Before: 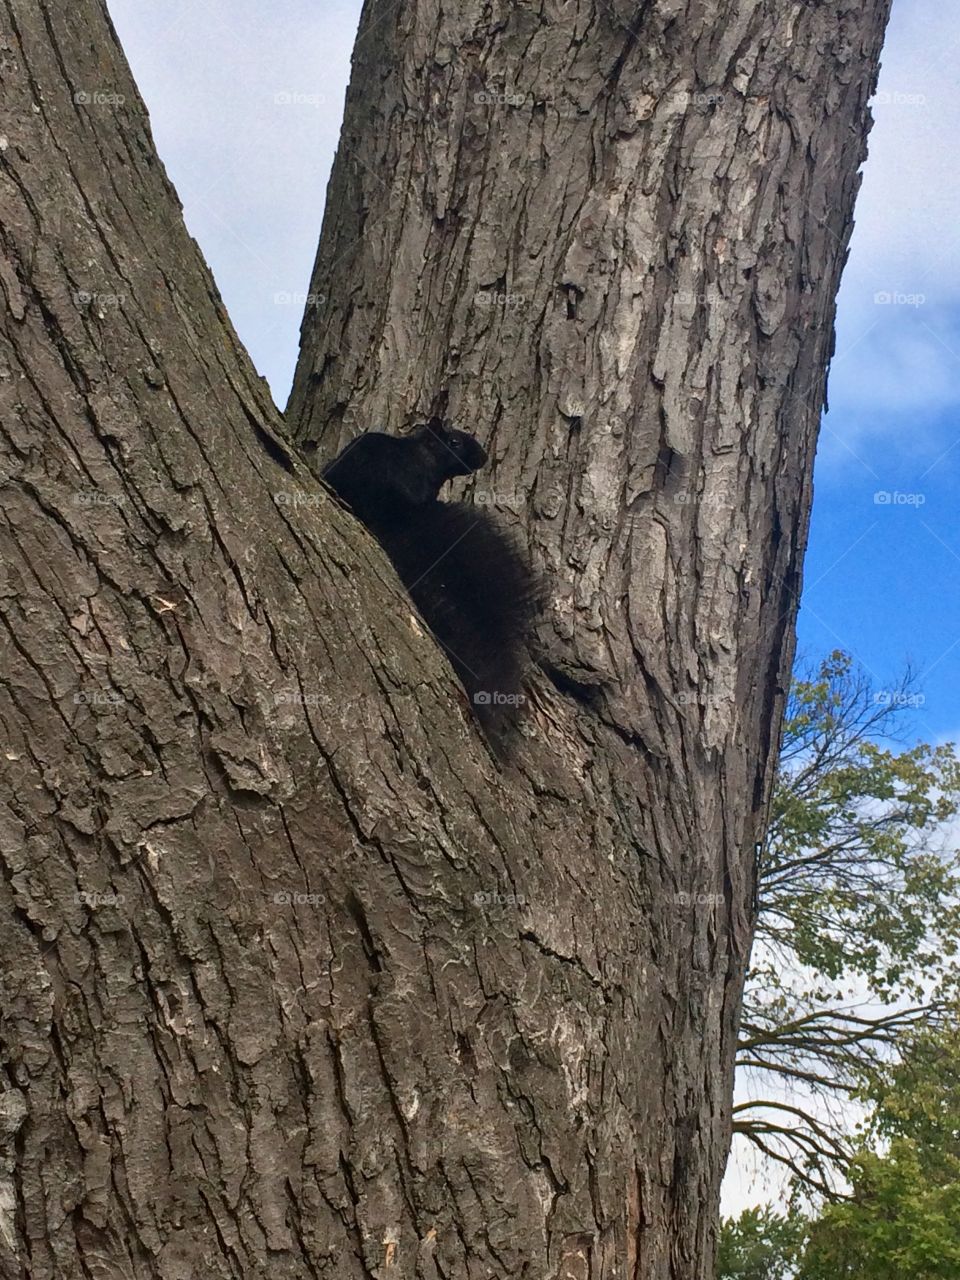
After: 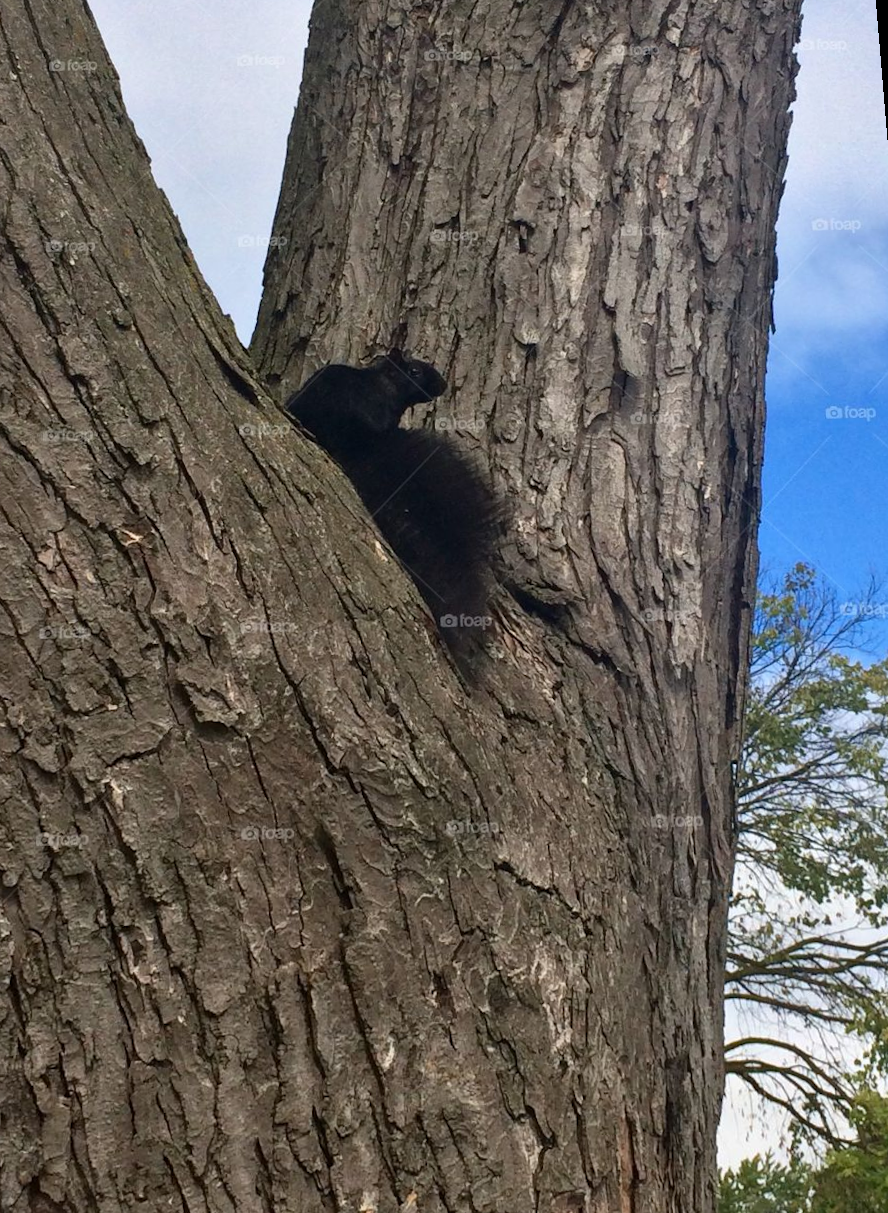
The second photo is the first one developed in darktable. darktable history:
color balance: input saturation 99%
rotate and perspective: rotation -1.68°, lens shift (vertical) -0.146, crop left 0.049, crop right 0.912, crop top 0.032, crop bottom 0.96
